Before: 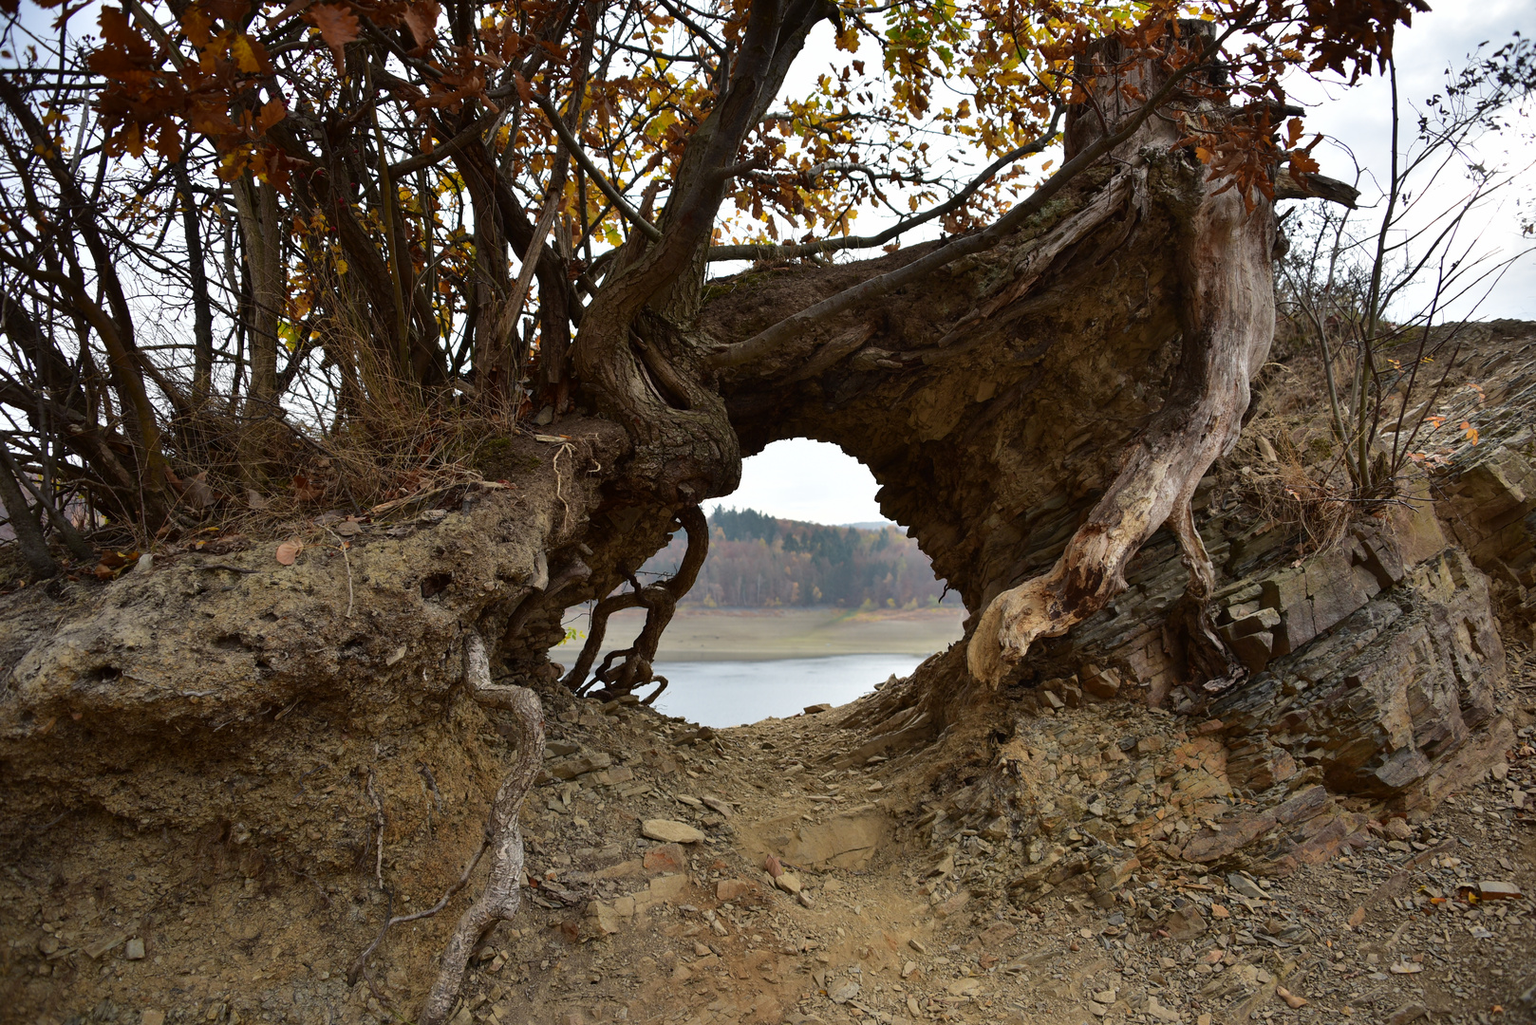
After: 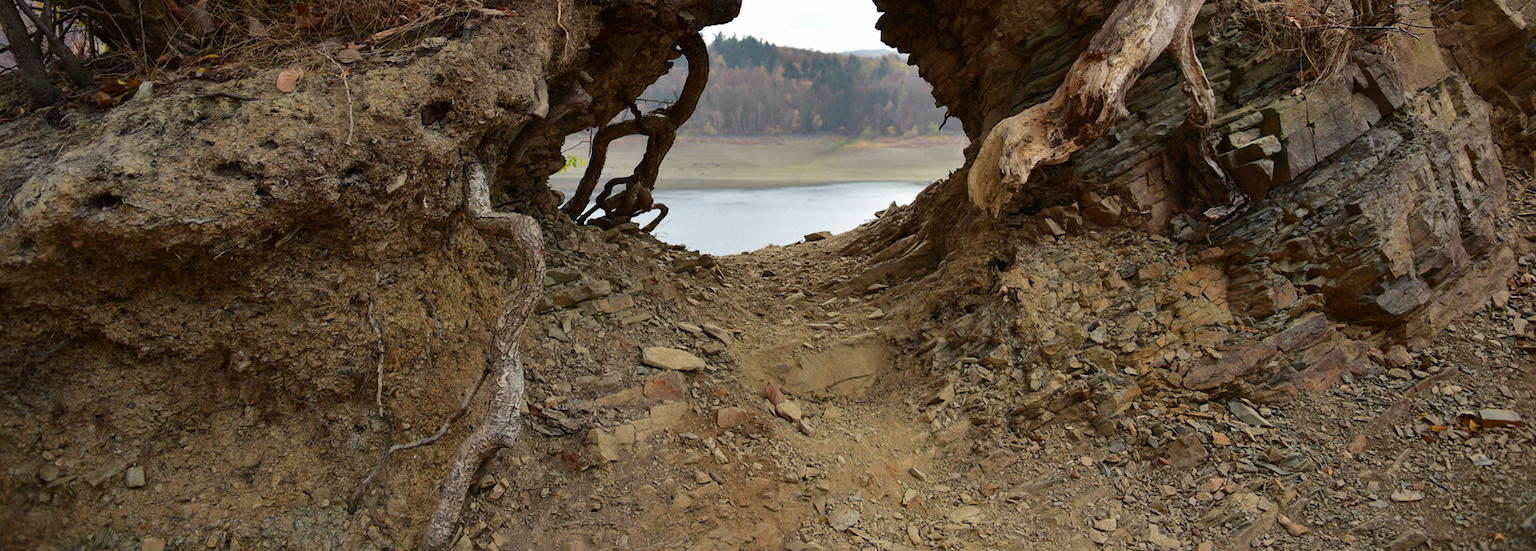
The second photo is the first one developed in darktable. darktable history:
crop and rotate: top 46.135%, right 0.028%
tone equalizer: on, module defaults
